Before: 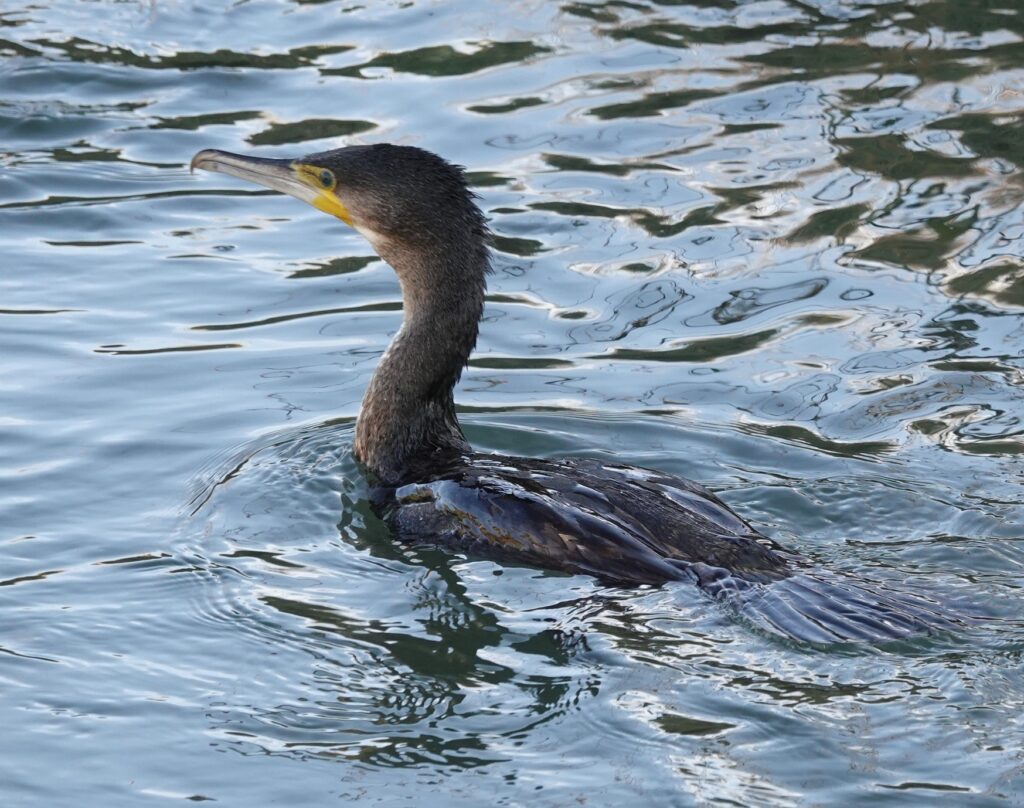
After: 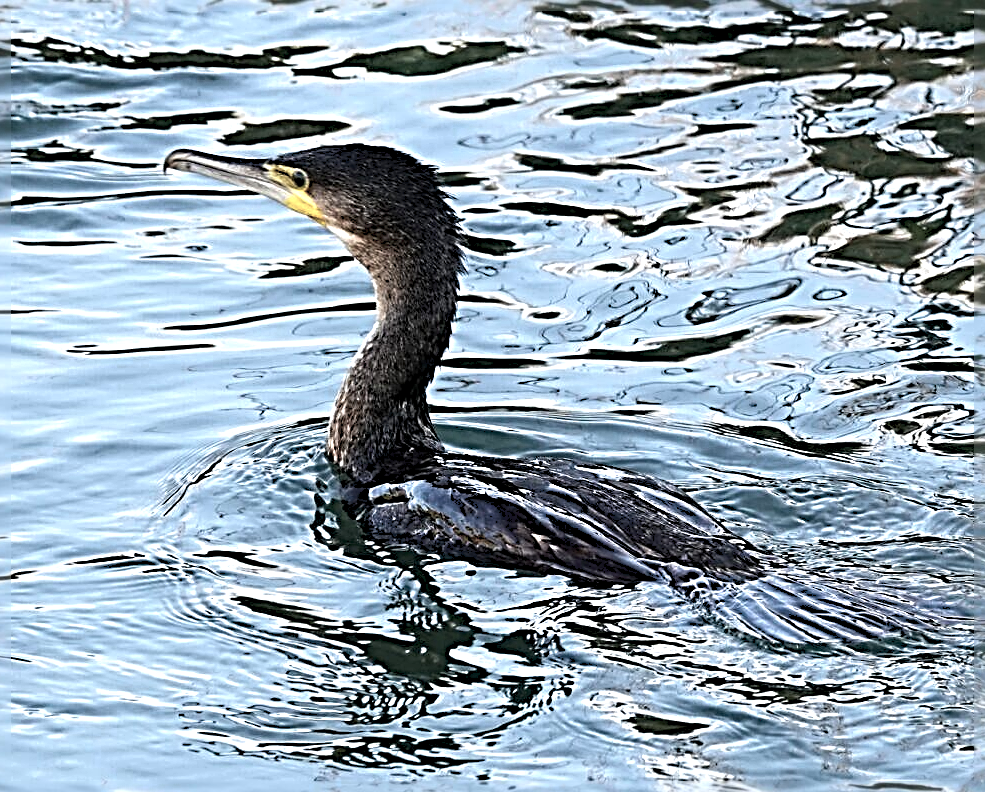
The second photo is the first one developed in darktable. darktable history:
color balance rgb: global offset › luminance -0.479%, linear chroma grading › global chroma 42.341%, perceptual saturation grading › global saturation -32.057%, global vibrance 10.244%, saturation formula JzAzBz (2021)
sharpen: radius 4.029, amount 1.991
tone equalizer: -8 EV -0.382 EV, -7 EV -0.389 EV, -6 EV -0.339 EV, -5 EV -0.183 EV, -3 EV 0.224 EV, -2 EV 0.363 EV, -1 EV 0.395 EV, +0 EV 0.415 EV, edges refinement/feathering 500, mask exposure compensation -1.57 EV, preserve details no
crop and rotate: left 2.68%, right 1.048%, bottom 1.938%
